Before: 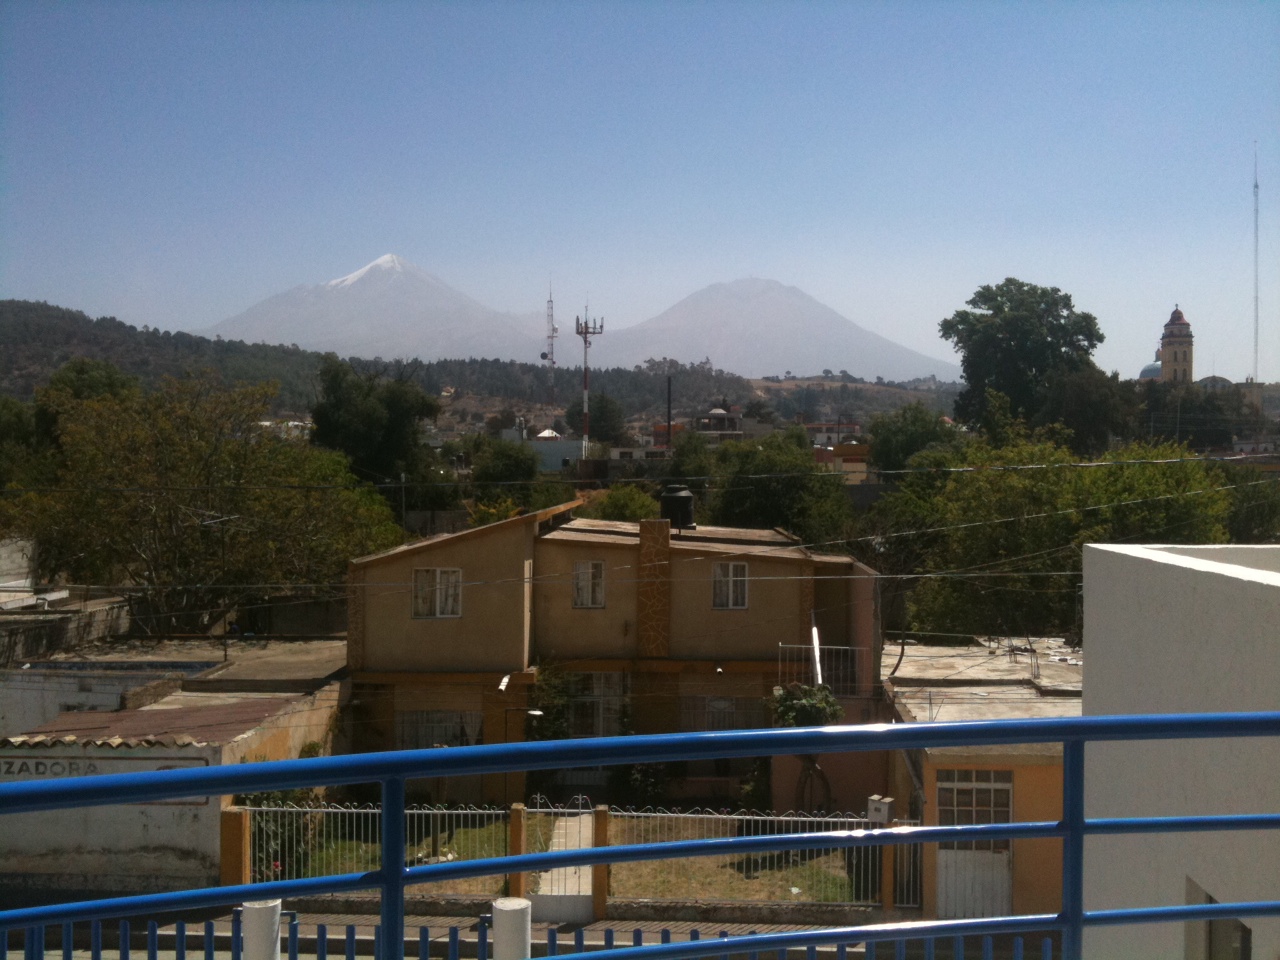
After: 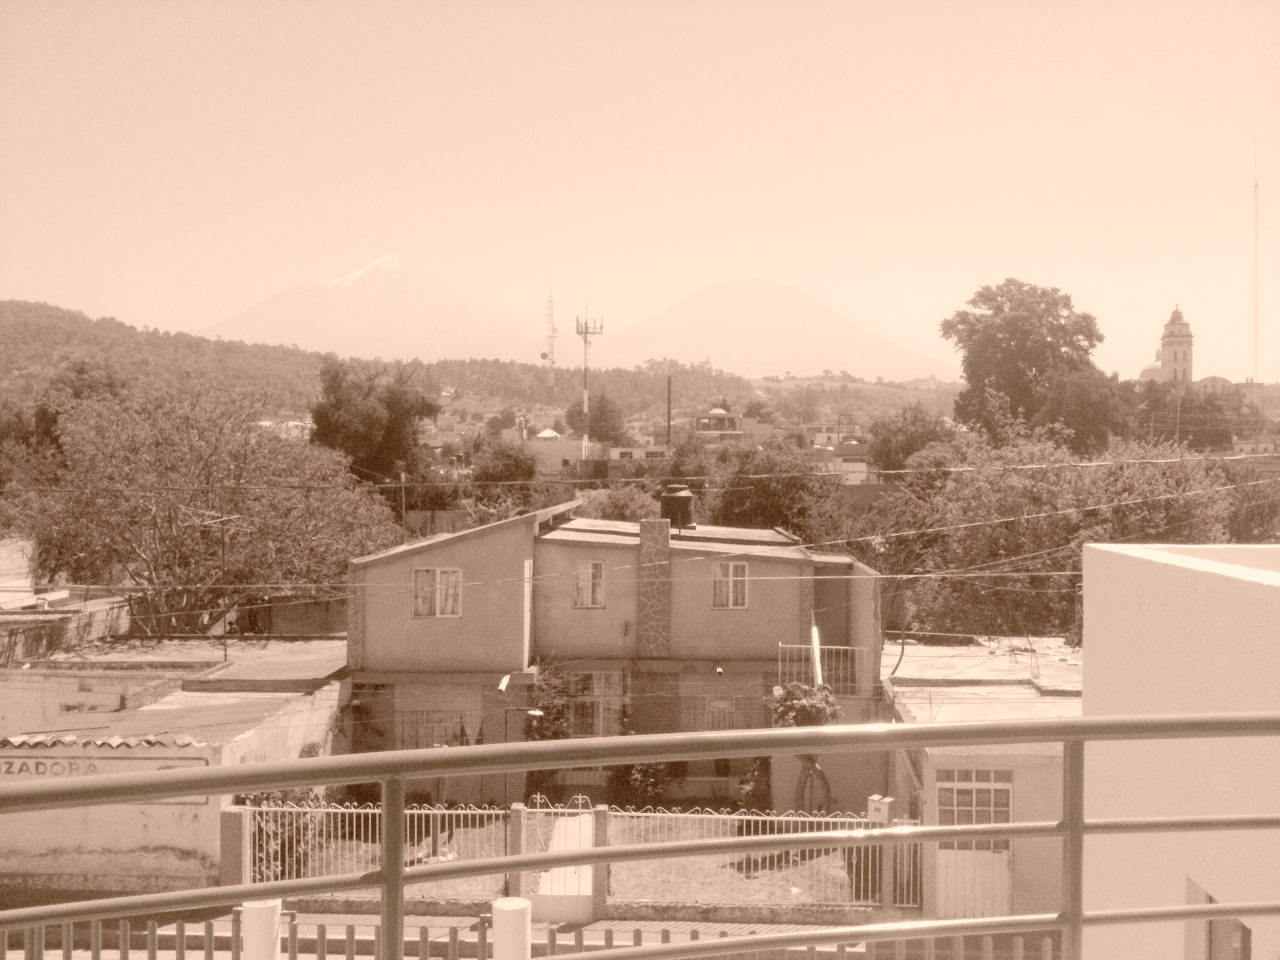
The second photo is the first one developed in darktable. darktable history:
tone curve: curves: ch0 [(0, 0) (0.003, 0.006) (0.011, 0.007) (0.025, 0.009) (0.044, 0.012) (0.069, 0.021) (0.1, 0.036) (0.136, 0.056) (0.177, 0.105) (0.224, 0.165) (0.277, 0.251) (0.335, 0.344) (0.399, 0.439) (0.468, 0.532) (0.543, 0.628) (0.623, 0.718) (0.709, 0.797) (0.801, 0.874) (0.898, 0.943) (1, 1)], preserve colors none
color look up table: target L [67.89, 87.02, 77.93, 77.5, 53.62, 55.63, 53.33, 72.02, 61.33, 56.99, 46.8, 46.49, 39.09, 11, 200.93, 85.88, 61.63, 71.21, 54.23, 48.44, 47.61, 39.68, 35.24, 30.99, 30.07, 11.24, 97.09, 88.98, 71.4, 61.25, 57.05, 63.73, 67.48, 56.65, 48.51, 44.4, 44.49, 44.71, 31.76, 28.76, 8.6, 2.428, 89.74, 78.22, 79.87, 60.3, 54.14, 30.49, 16.33], target a [11.52, 14.89, 13.25, 12.99, 8.207, 8.406, 7.94, 11.56, 9.879, 9.221, 8.324, 8.37, 8.159, 14.73, 0, 11.96, 10.03, 11.99, 7.992, 7.945, 8.321, 7.999, 7.372, 6.928, 6.837, 14.52, 11.64, 13.37, 11.29, 9.834, 8.998, 10.04, 11.01, 8.883, 7.945, 8.078, 8.454, 7.493, 6.82, 6.198, 18.53, 13.58, 13.05, 12.32, 12.84, 9.049, 7.858, 6.705, 10.68], target b [15.89, 19.43, 18.35, 18.08, 12.67, 12.16, 12.32, 16.91, 13.39, 11.87, 12.27, 12.08, 11.61, 19.06, -0.001, 18.2, 13.49, 16.82, 12, 11.68, 11.54, 11.41, 10.94, 11.61, 11.53, 19.49, 22.03, 17.74, 16.41, 13.32, 11.84, 13.92, 15.89, 12.03, 11.87, 11.15, 11.5, 10.18, 11.5, 9.967, 15.47, 5.093, 17.63, 18.26, 19.09, 12.77, 11.96, 11.36, 19.52], num patches 49
